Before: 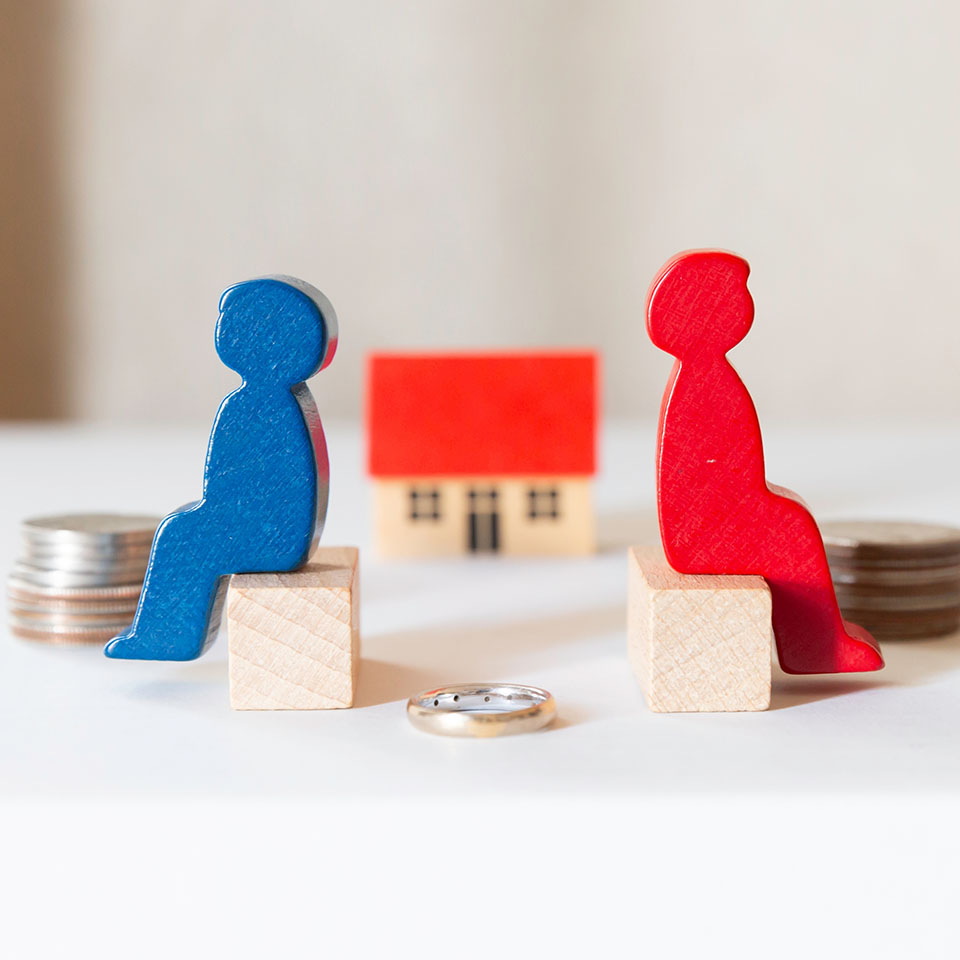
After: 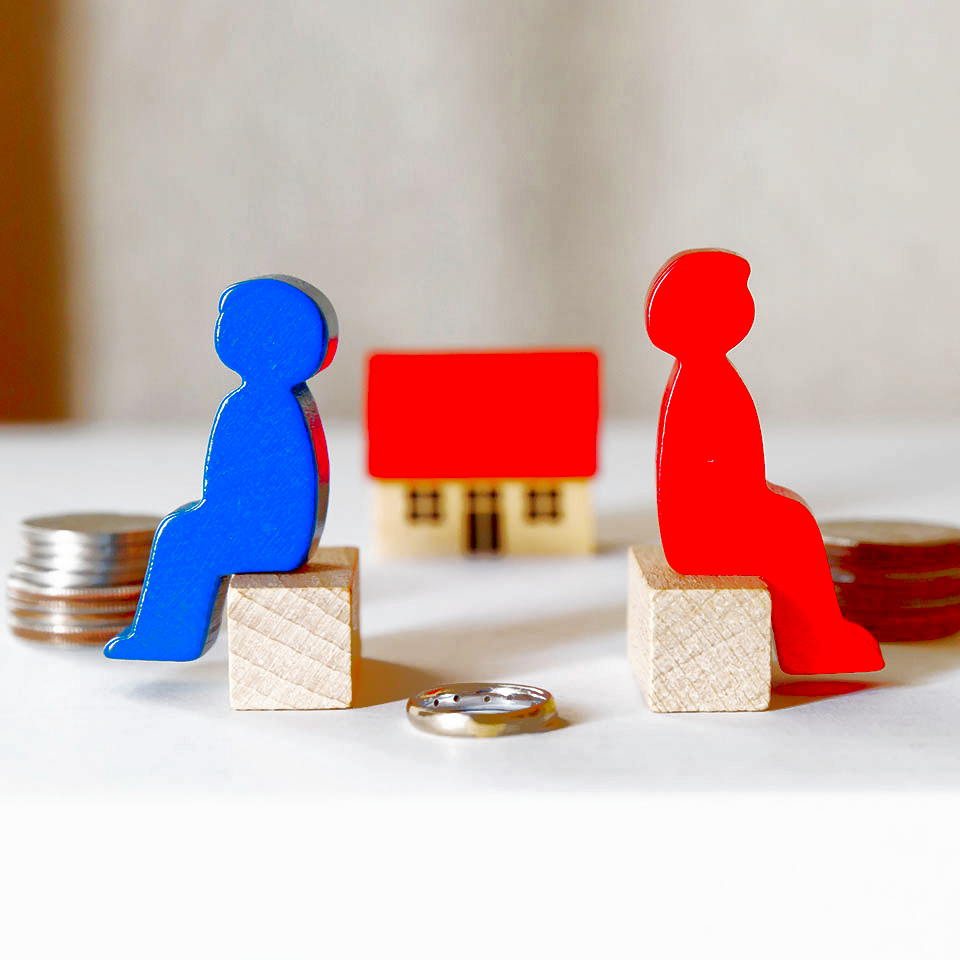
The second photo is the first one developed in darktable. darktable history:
base curve: curves: ch0 [(0, 0) (0.036, 0.037) (0.121, 0.228) (0.46, 0.76) (0.859, 0.983) (1, 1)], preserve colors none
shadows and highlights: shadows 60, highlights -60
contrast brightness saturation: brightness -1, saturation 1
